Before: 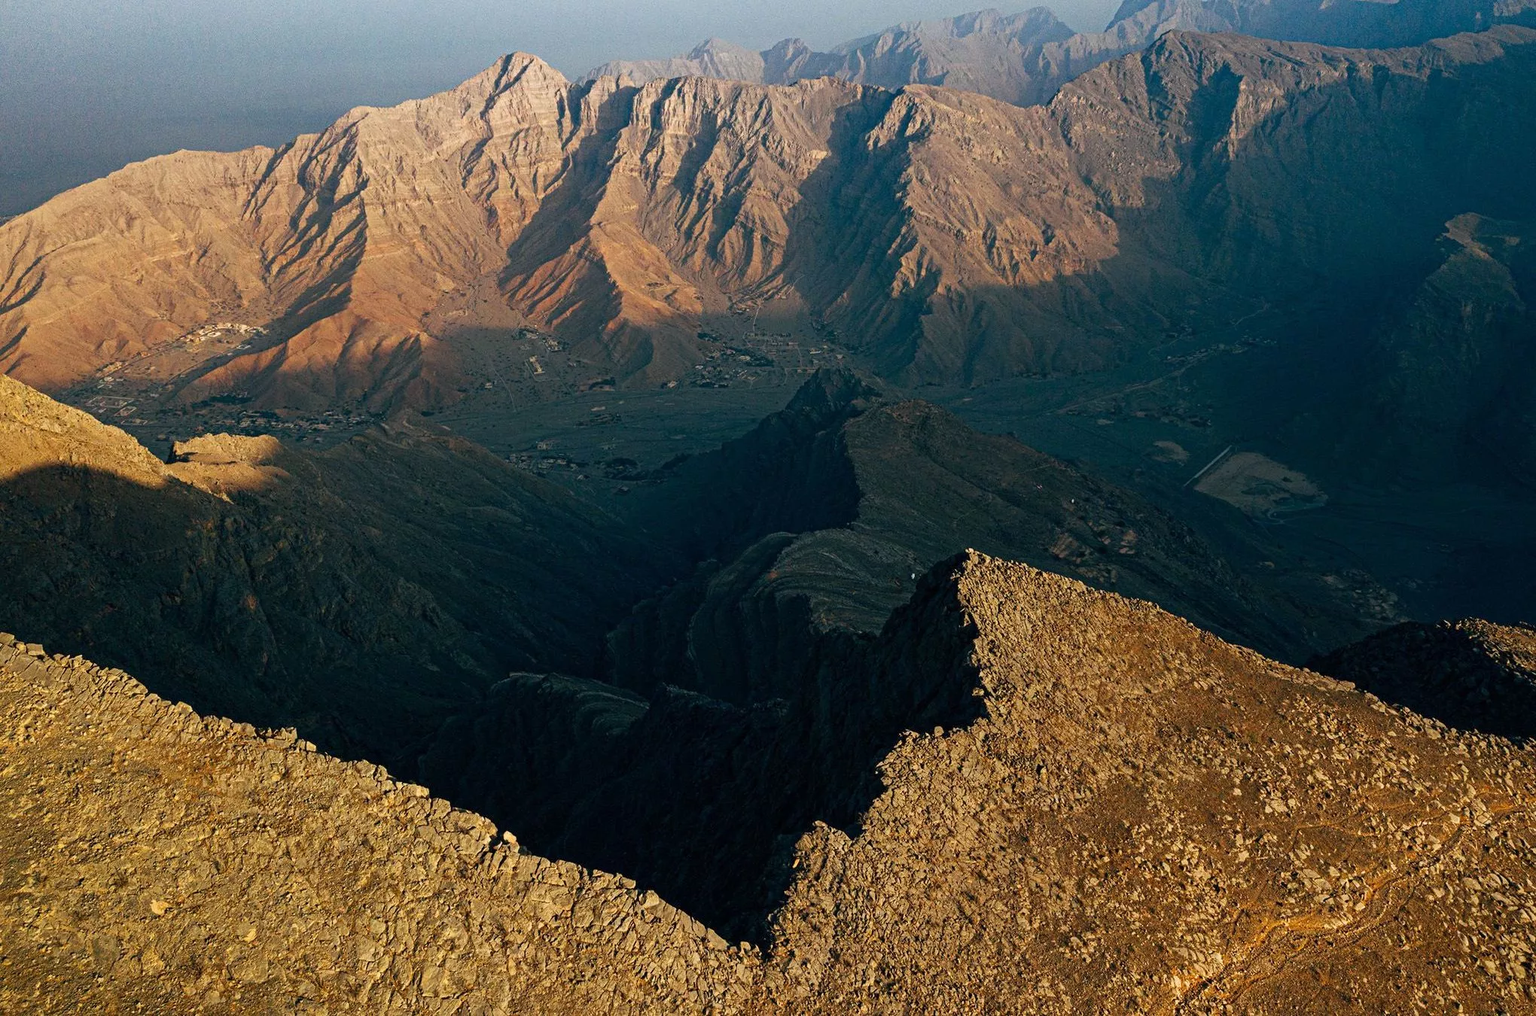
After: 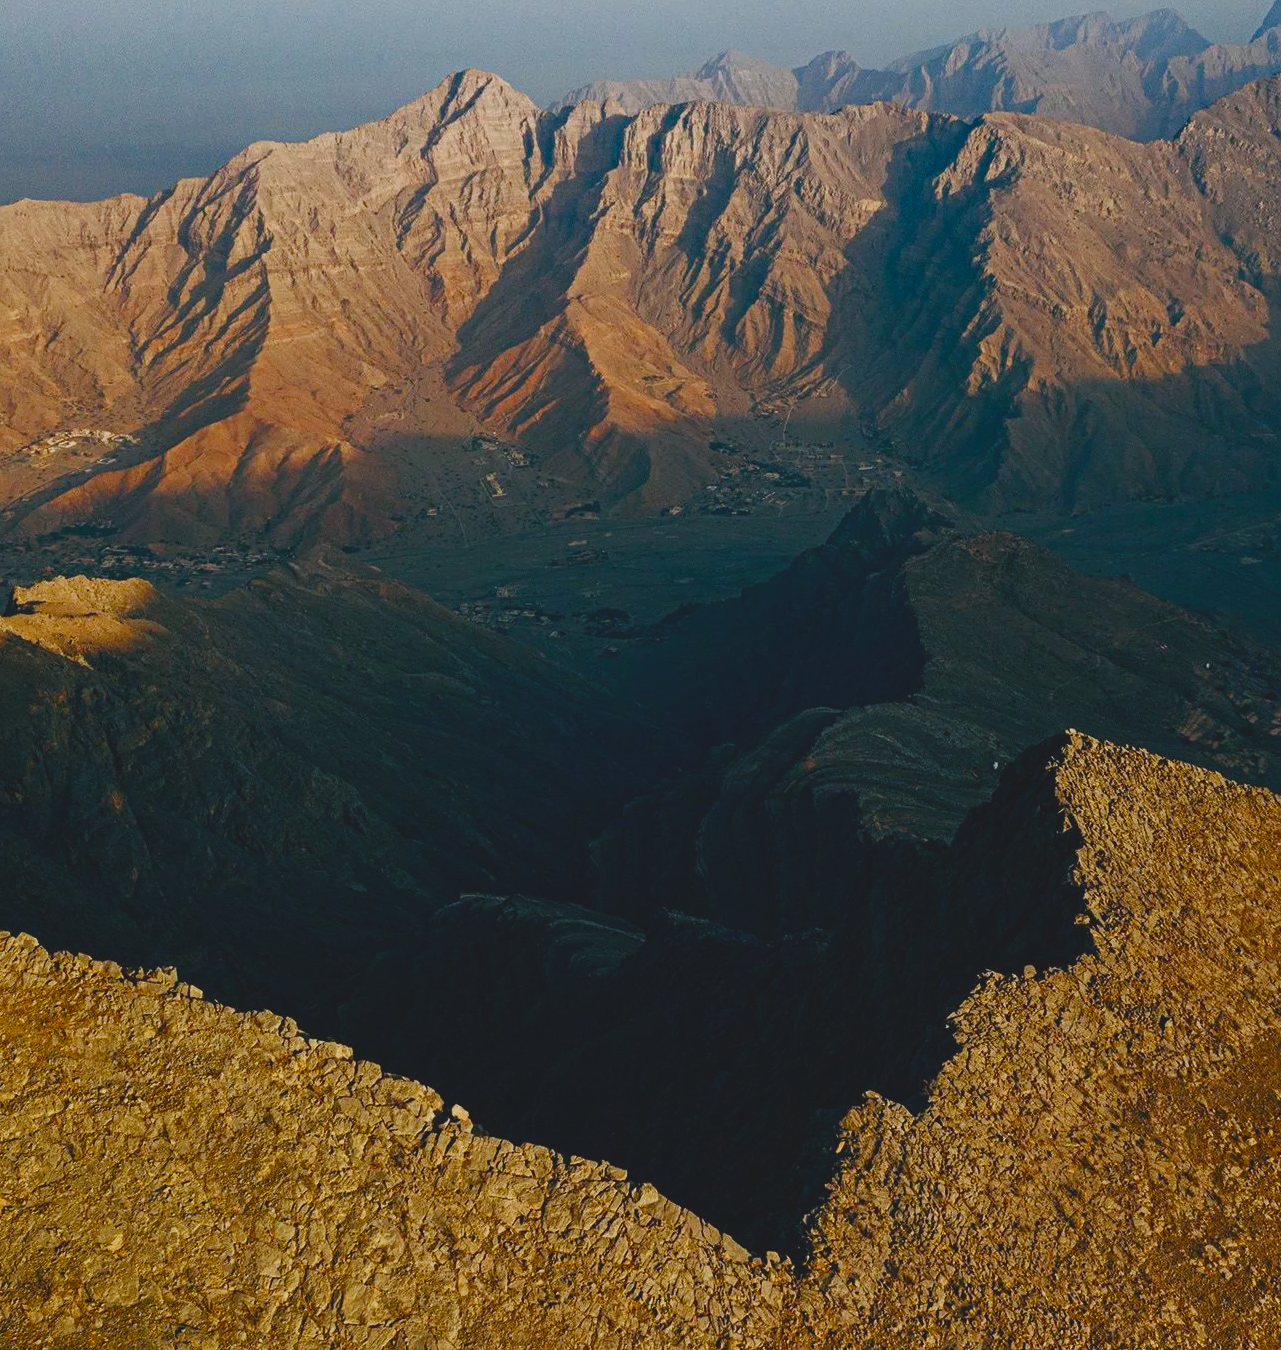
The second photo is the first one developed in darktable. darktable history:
crop: left 10.644%, right 26.528%
exposure: black level correction -0.015, exposure -0.5 EV, compensate highlight preservation false
color balance rgb: perceptual saturation grading › global saturation 20%, perceptual saturation grading › highlights -25%, perceptual saturation grading › shadows 50%
